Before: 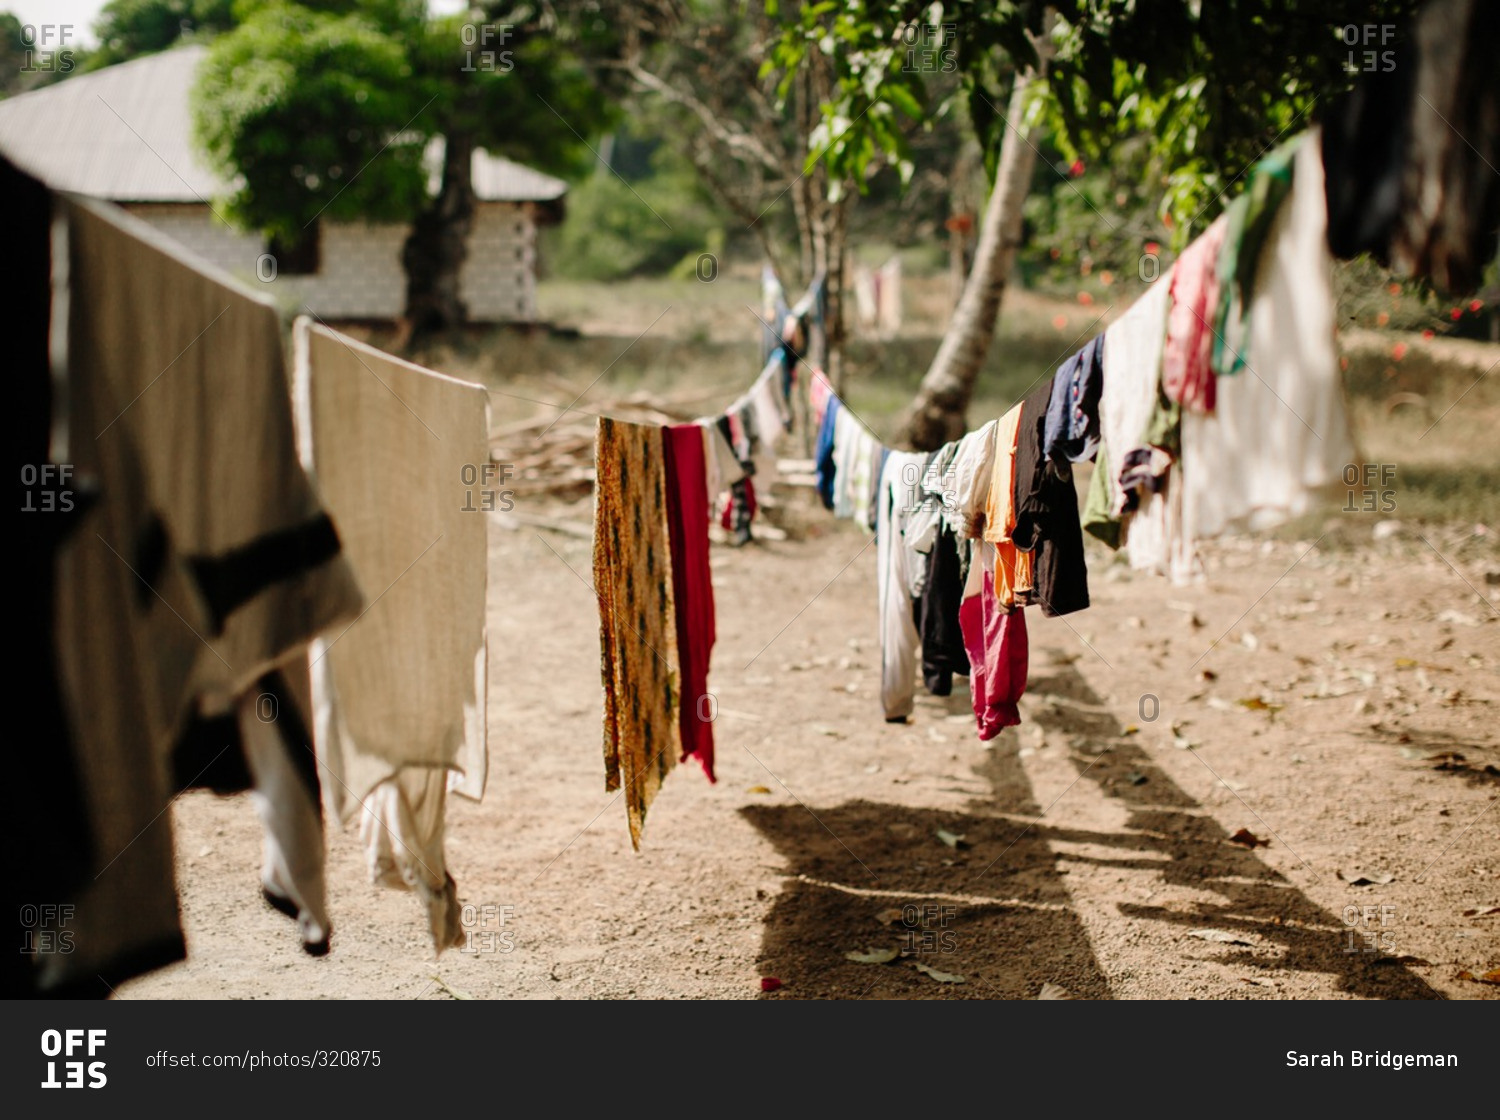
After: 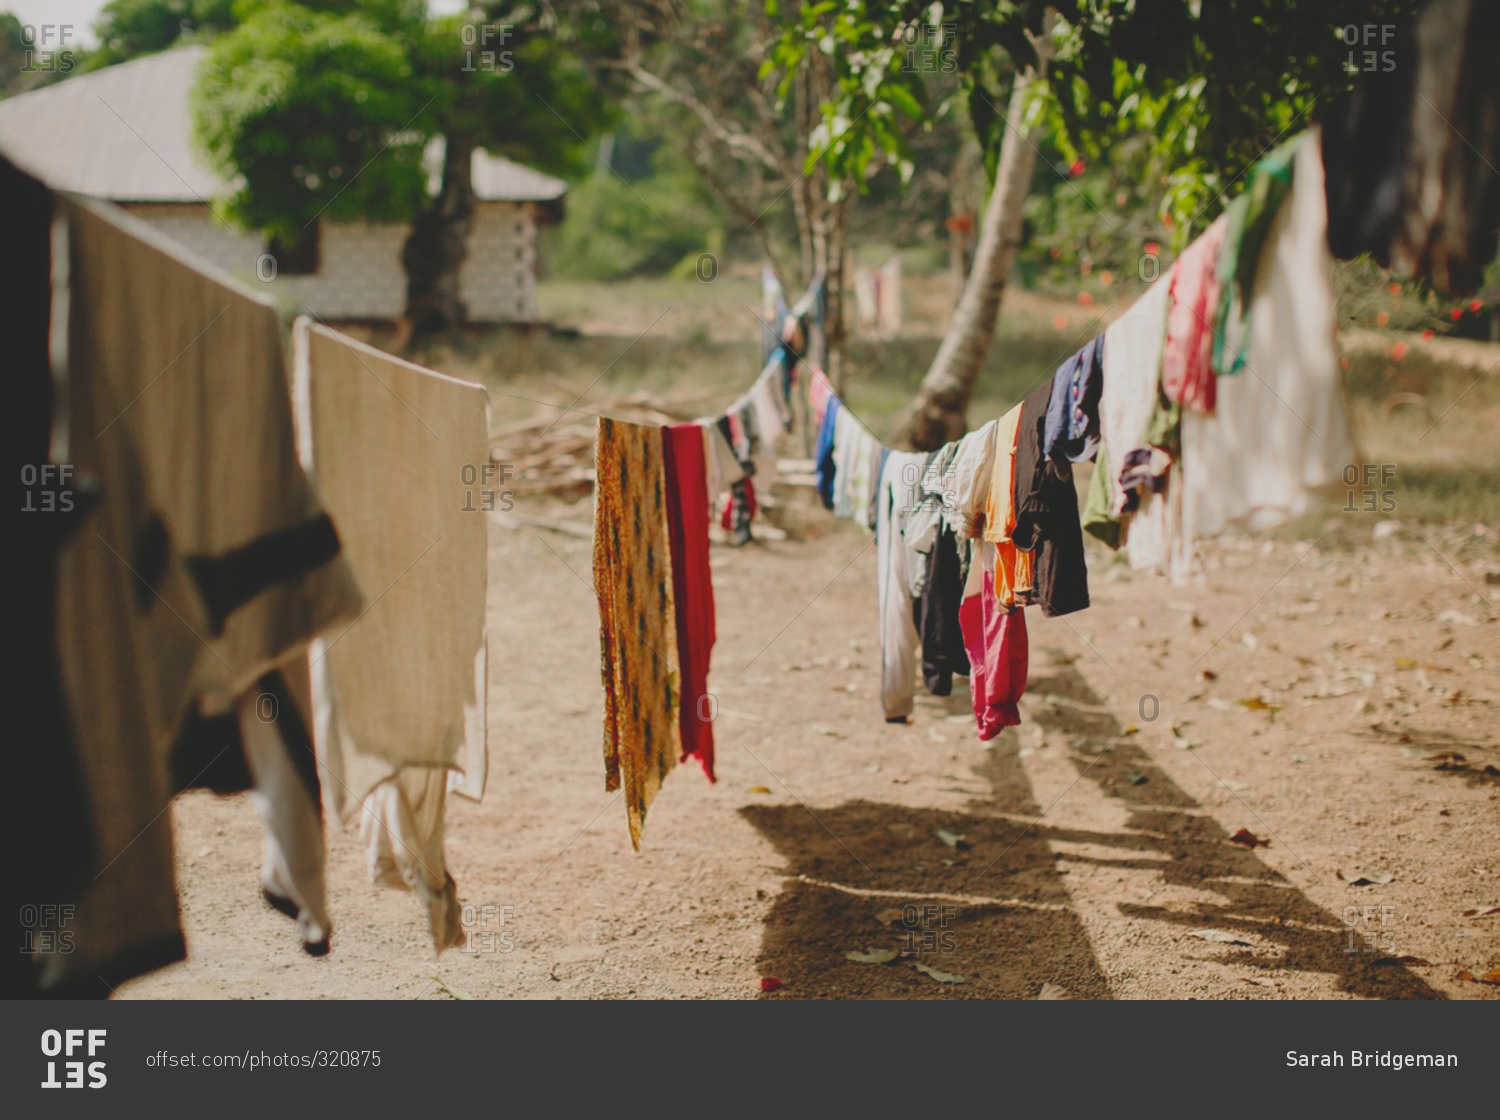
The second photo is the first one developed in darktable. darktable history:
contrast brightness saturation: contrast -0.28
tone equalizer: on, module defaults
